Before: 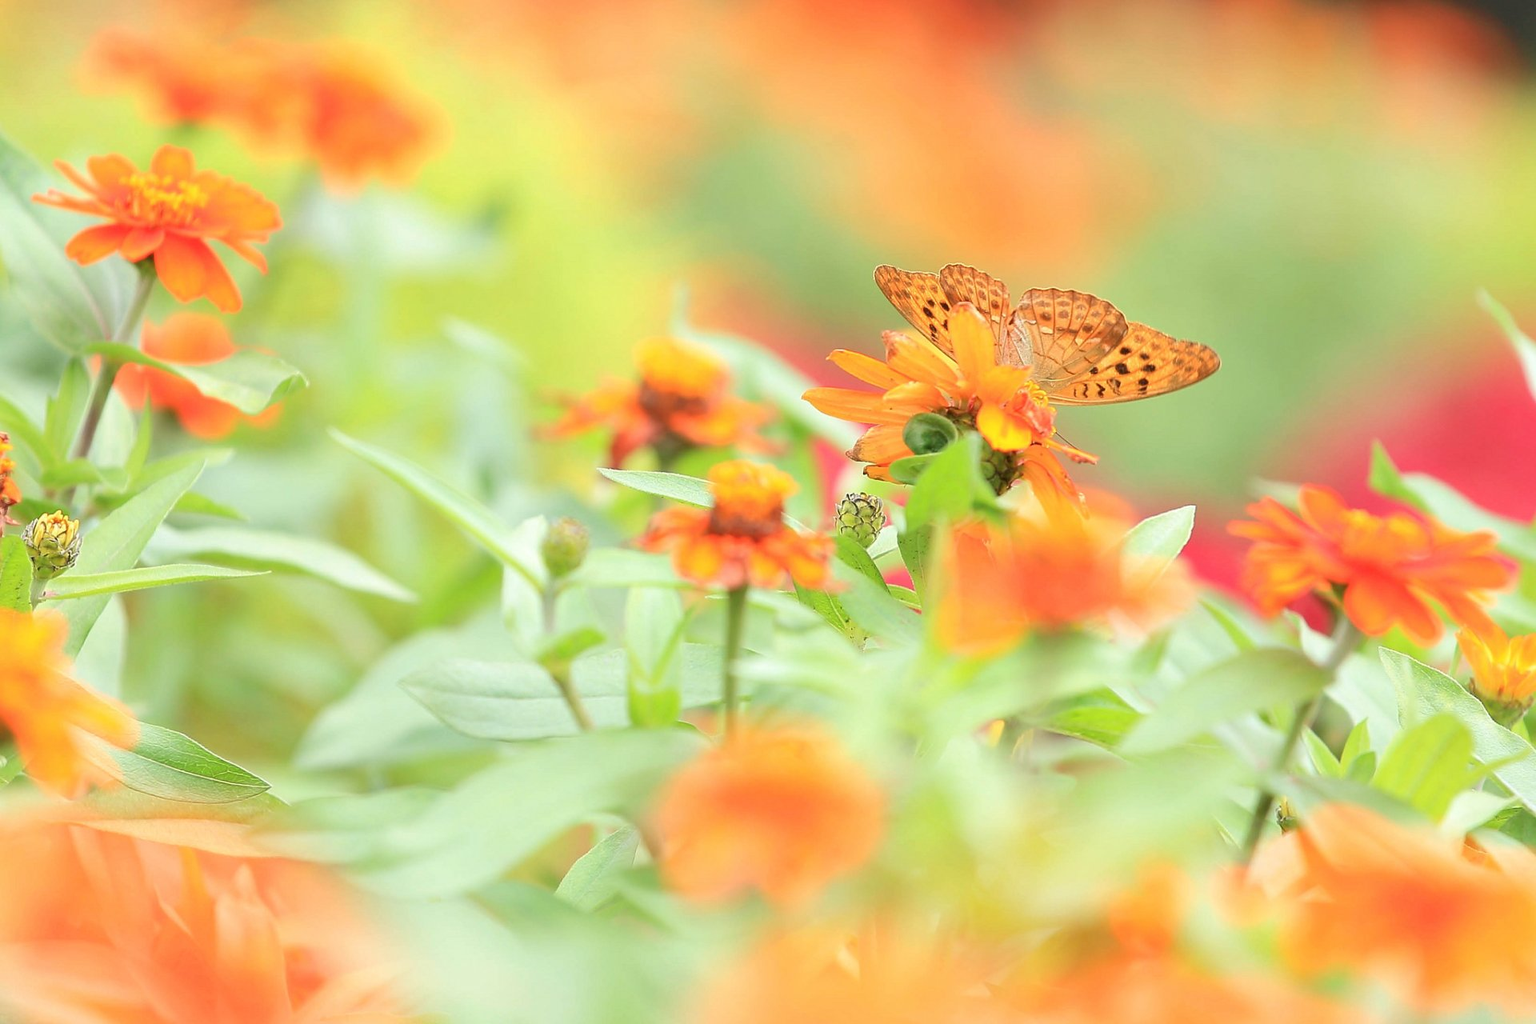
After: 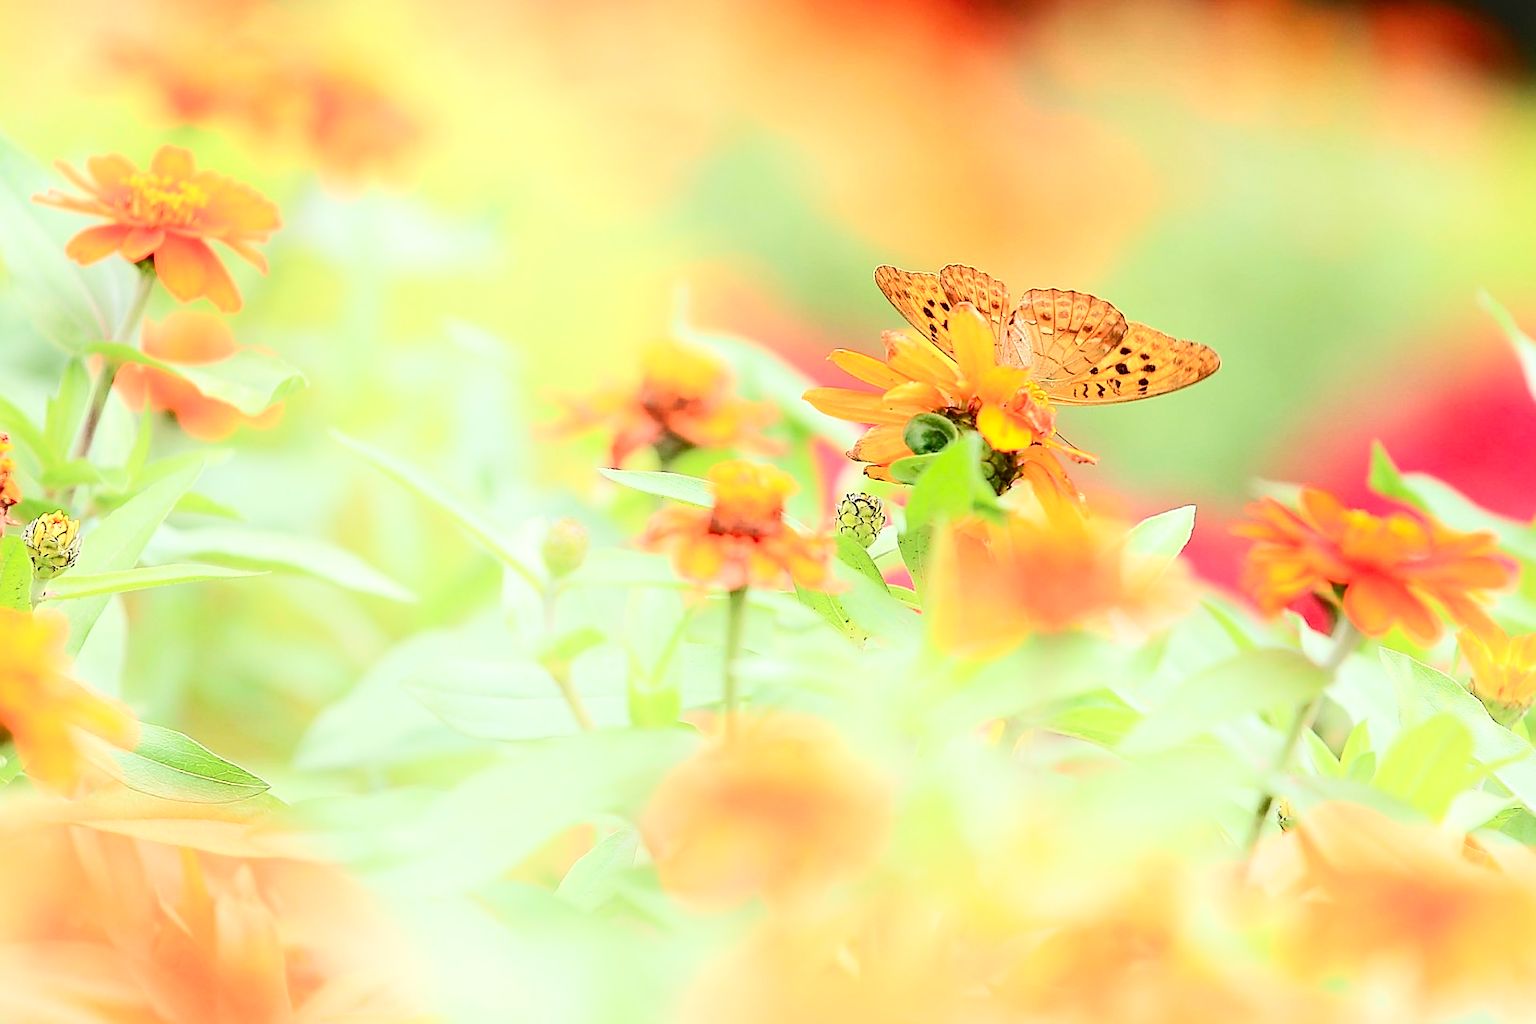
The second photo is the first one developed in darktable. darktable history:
sharpen: on, module defaults
shadows and highlights: highlights 70.15, soften with gaussian
contrast brightness saturation: contrast 0.22, brightness -0.181, saturation 0.236
